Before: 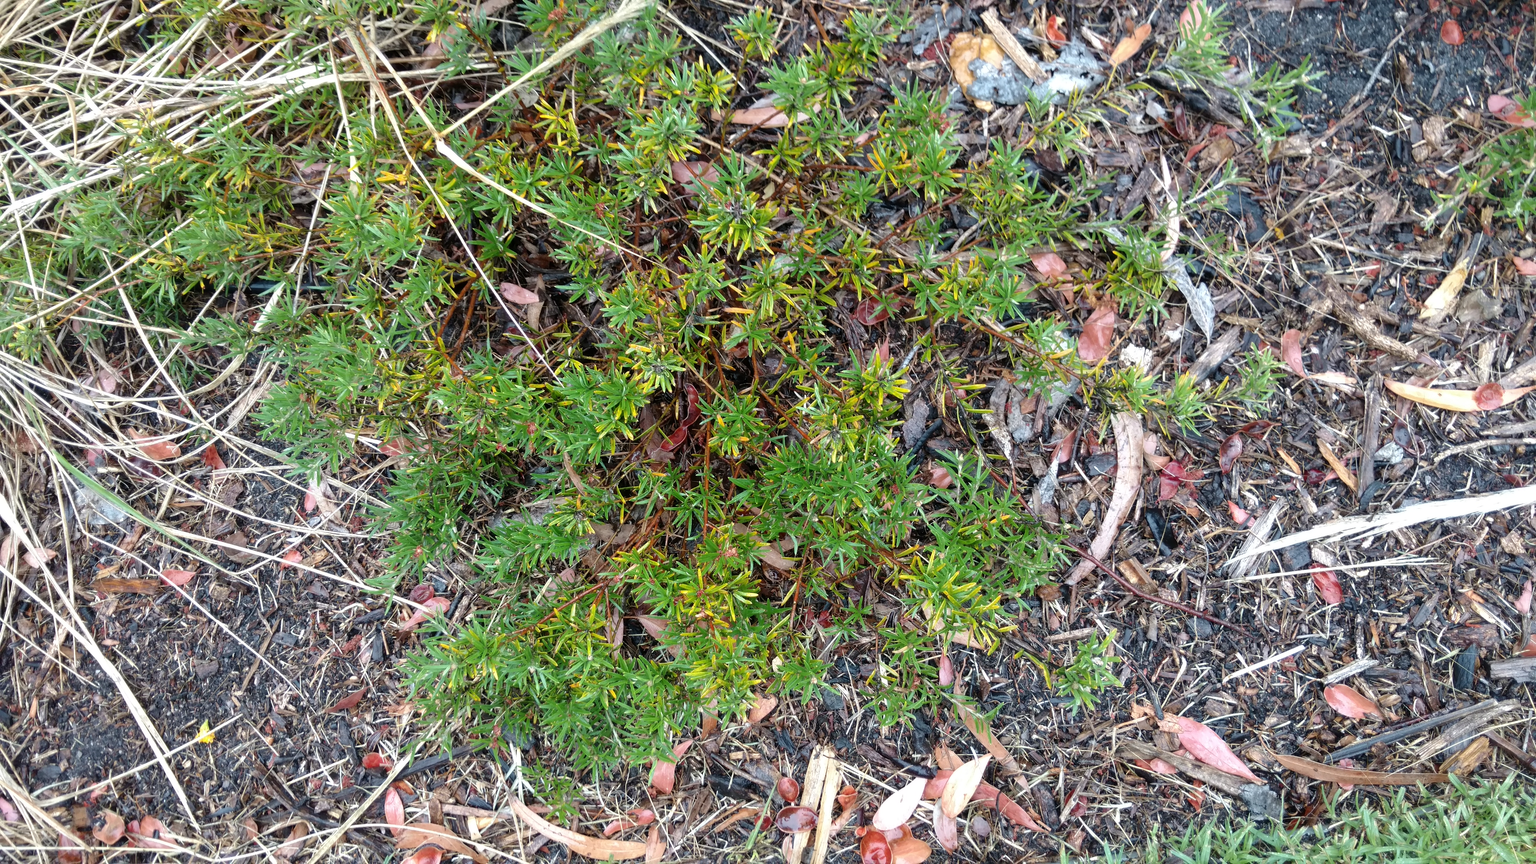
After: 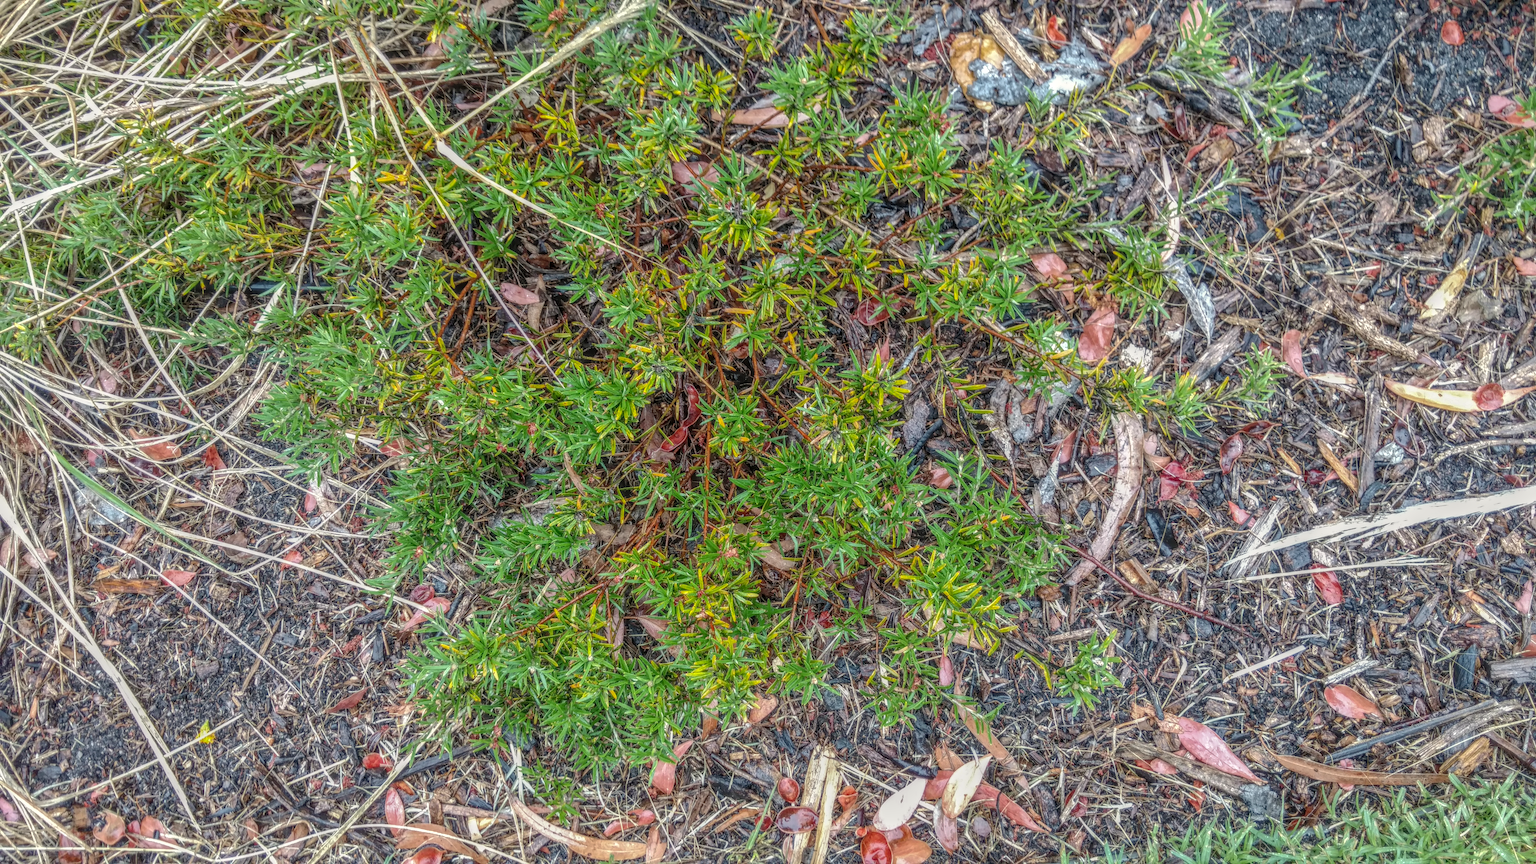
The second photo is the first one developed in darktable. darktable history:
shadows and highlights: highlights -60
color correction: highlights b* 3
local contrast: highlights 0%, shadows 0%, detail 200%, midtone range 0.25
